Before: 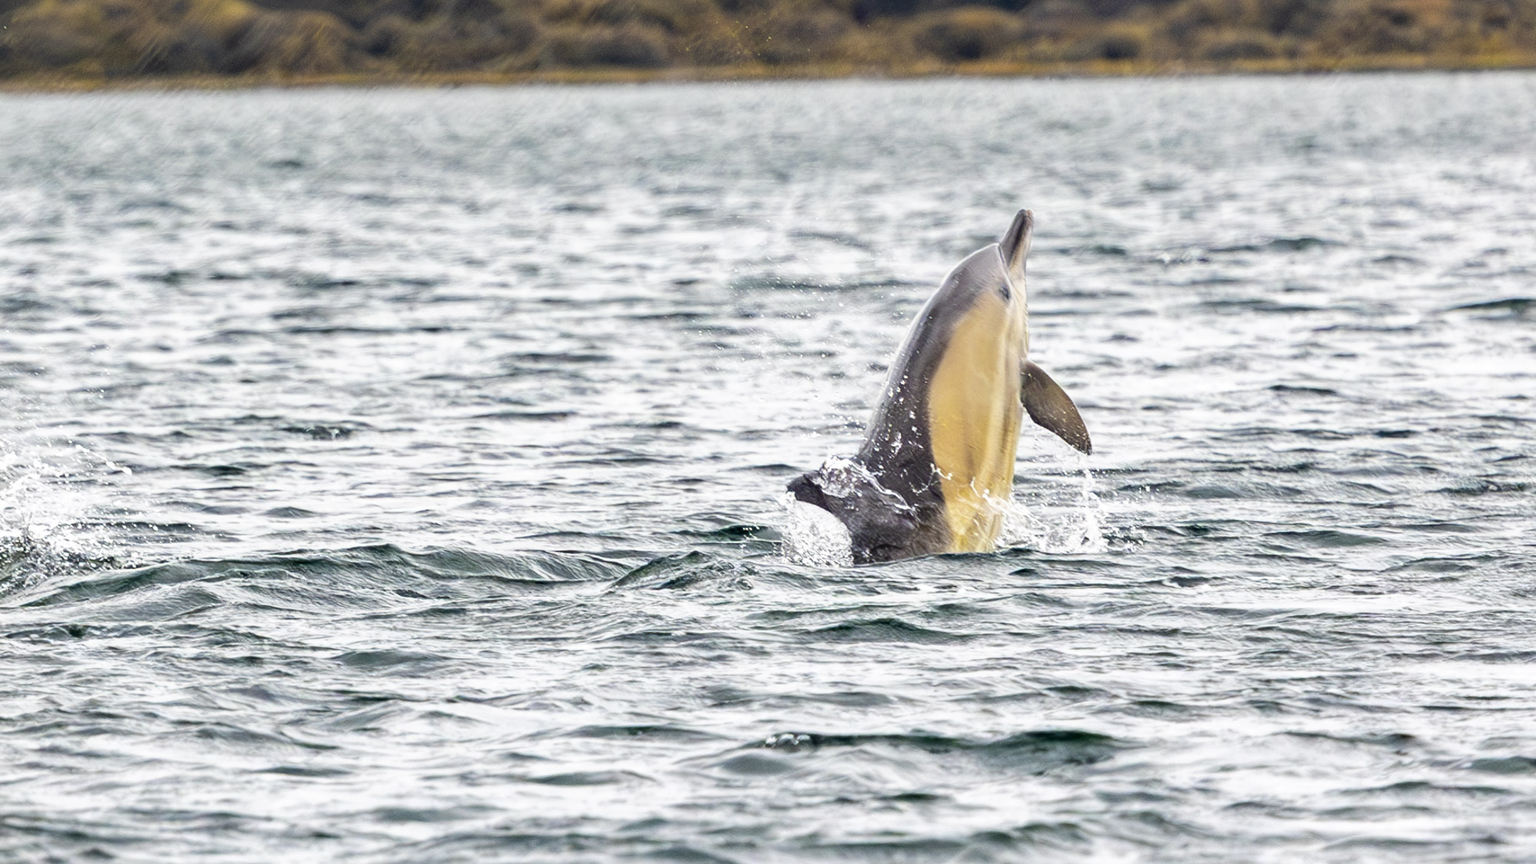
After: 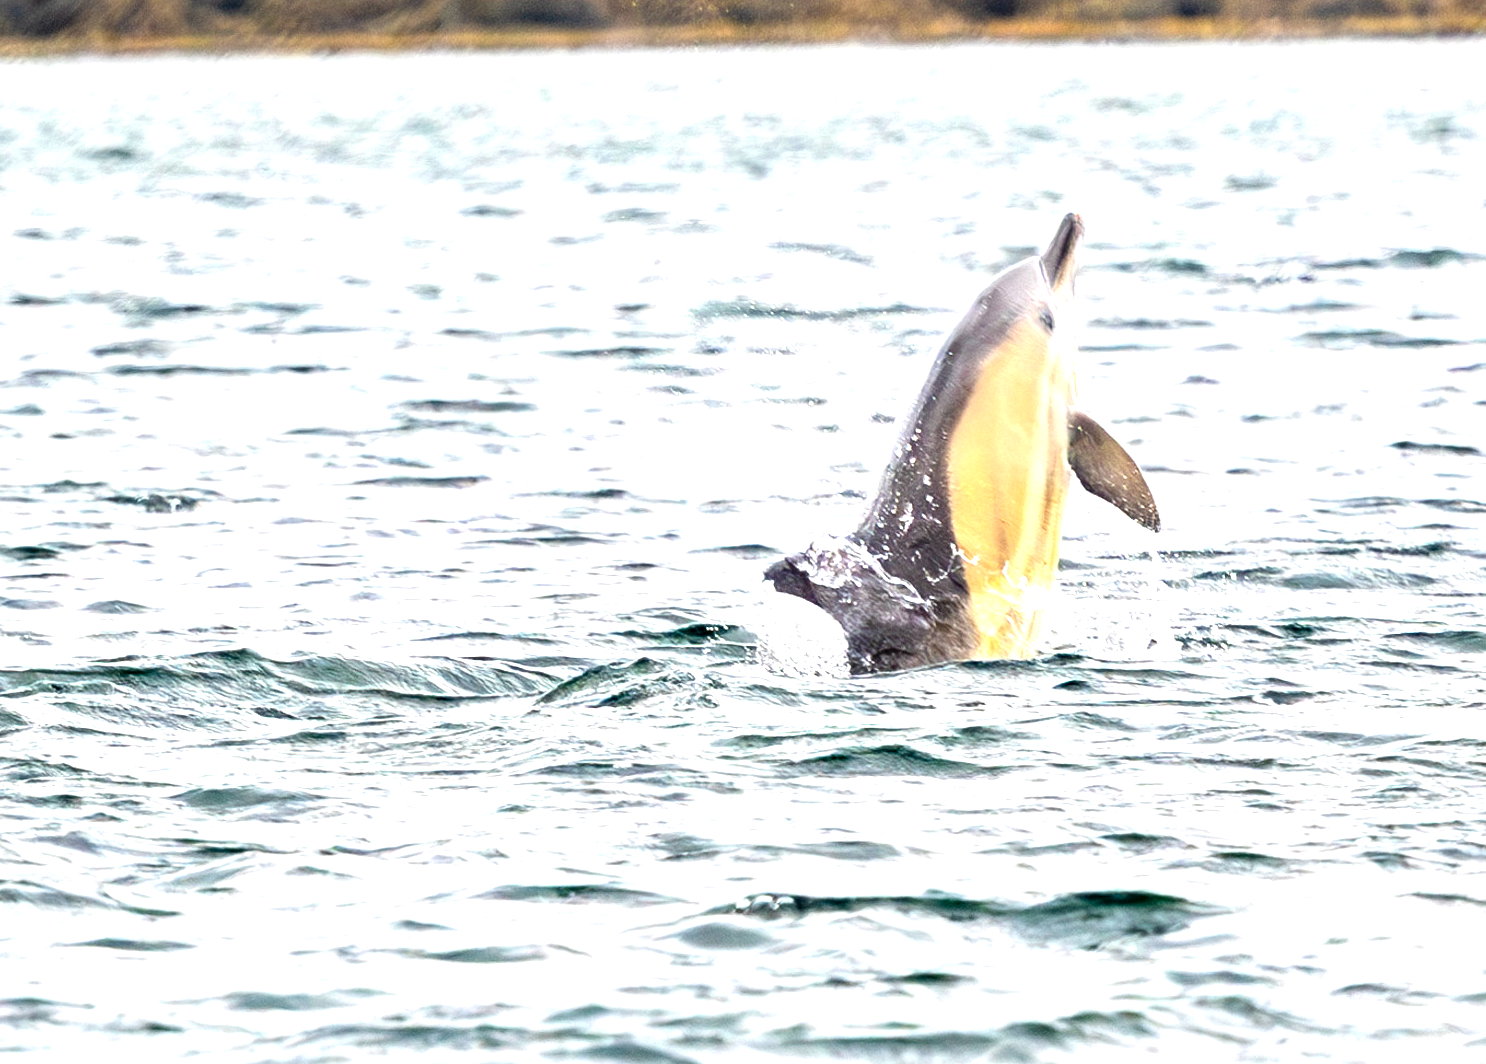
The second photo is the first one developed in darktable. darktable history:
tone equalizer: -8 EV -0.415 EV, -7 EV -0.415 EV, -6 EV -0.304 EV, -5 EV -0.242 EV, -3 EV 0.189 EV, -2 EV 0.336 EV, -1 EV 0.391 EV, +0 EV 0.447 EV
exposure: exposure 0.512 EV, compensate highlight preservation false
crop and rotate: left 13.091%, top 5.37%, right 12.587%
